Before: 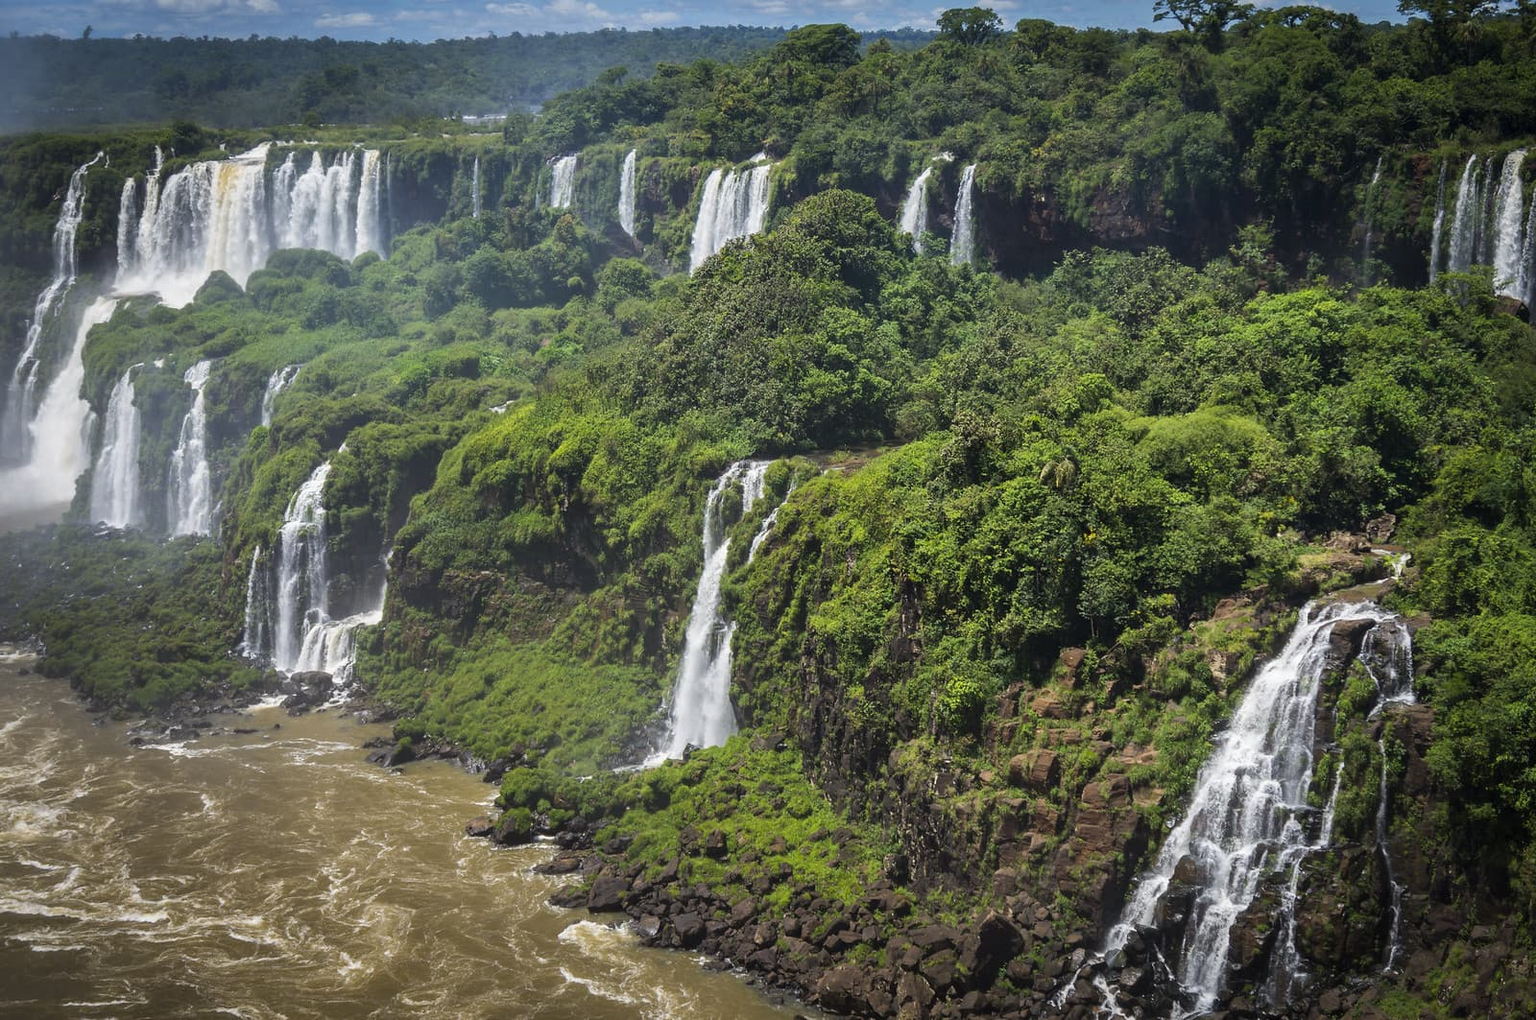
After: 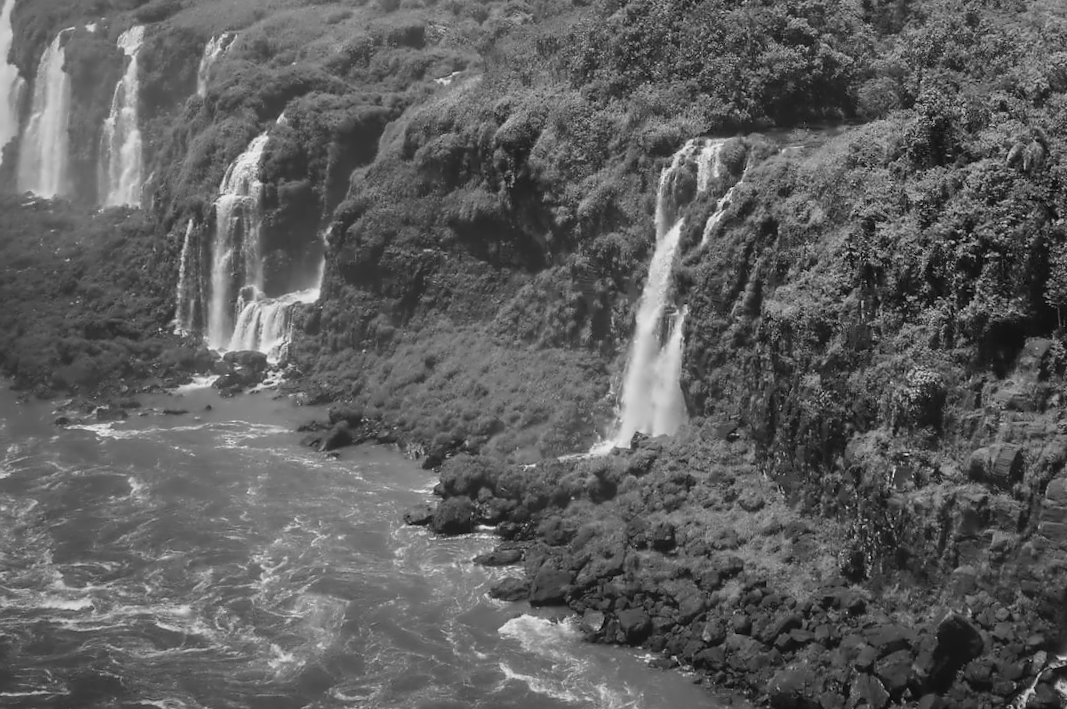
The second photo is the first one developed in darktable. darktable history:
contrast equalizer: octaves 7, y [[0.5 ×6], [0.5 ×6], [0.5 ×6], [0, 0.033, 0.067, 0.1, 0.133, 0.167], [0, 0.05, 0.1, 0.15, 0.2, 0.25]]
monochrome: a 73.58, b 64.21
crop and rotate: angle -0.82°, left 3.85%, top 31.828%, right 27.992%
